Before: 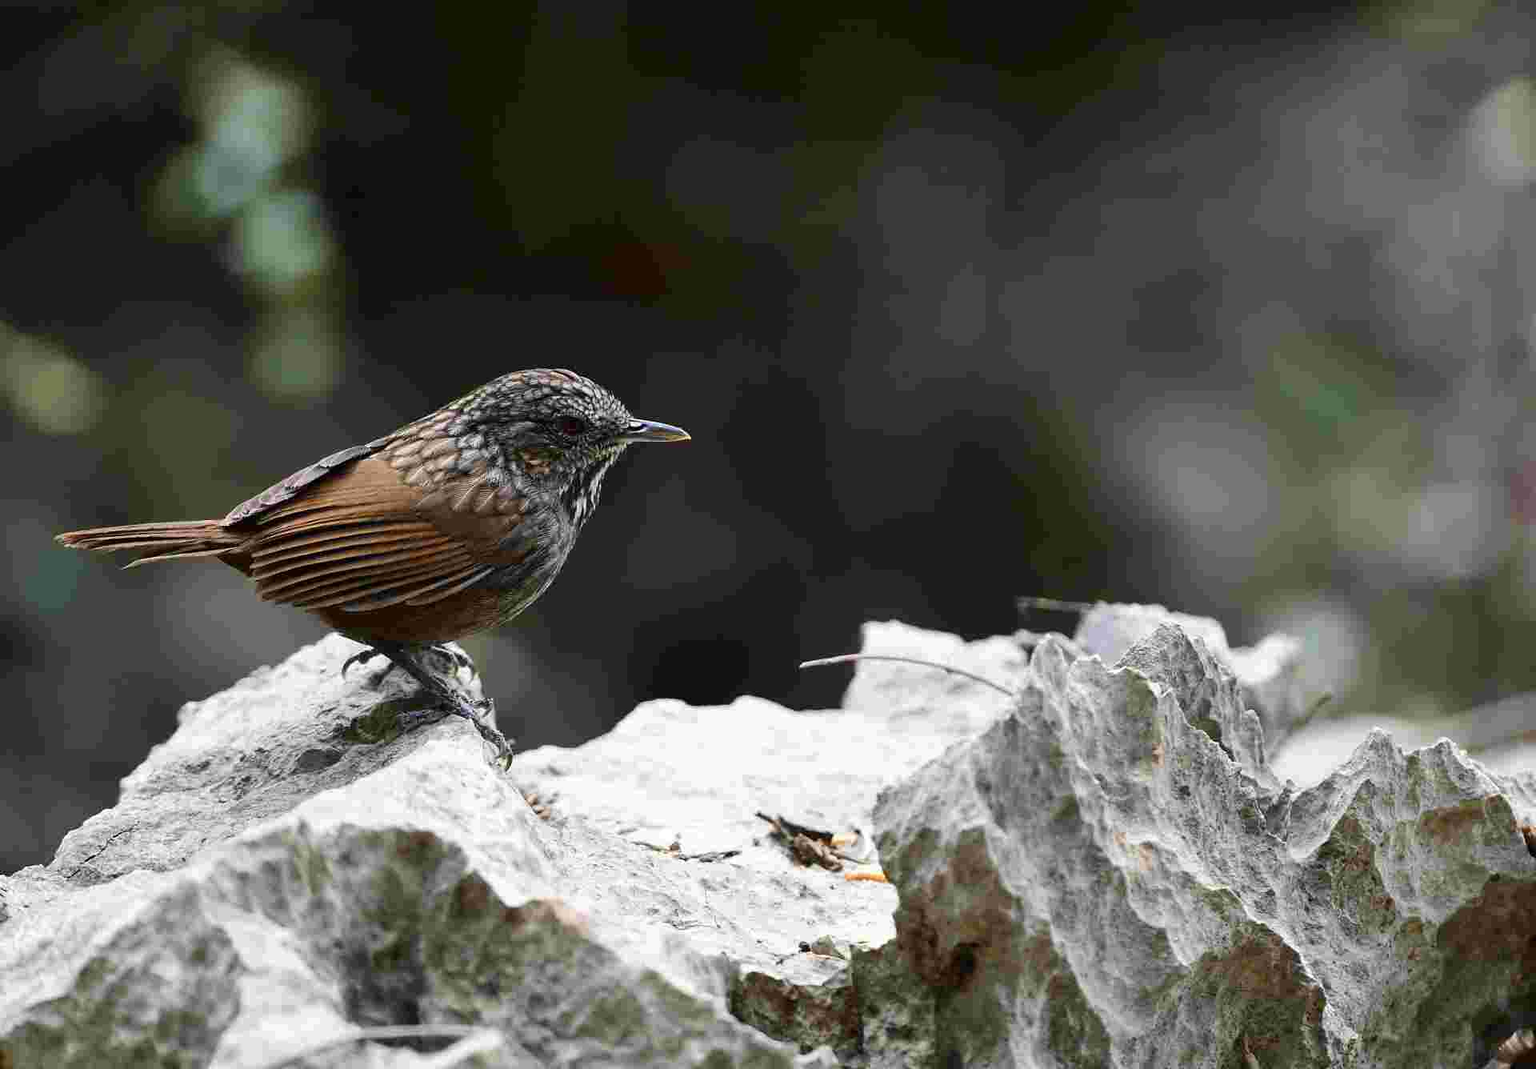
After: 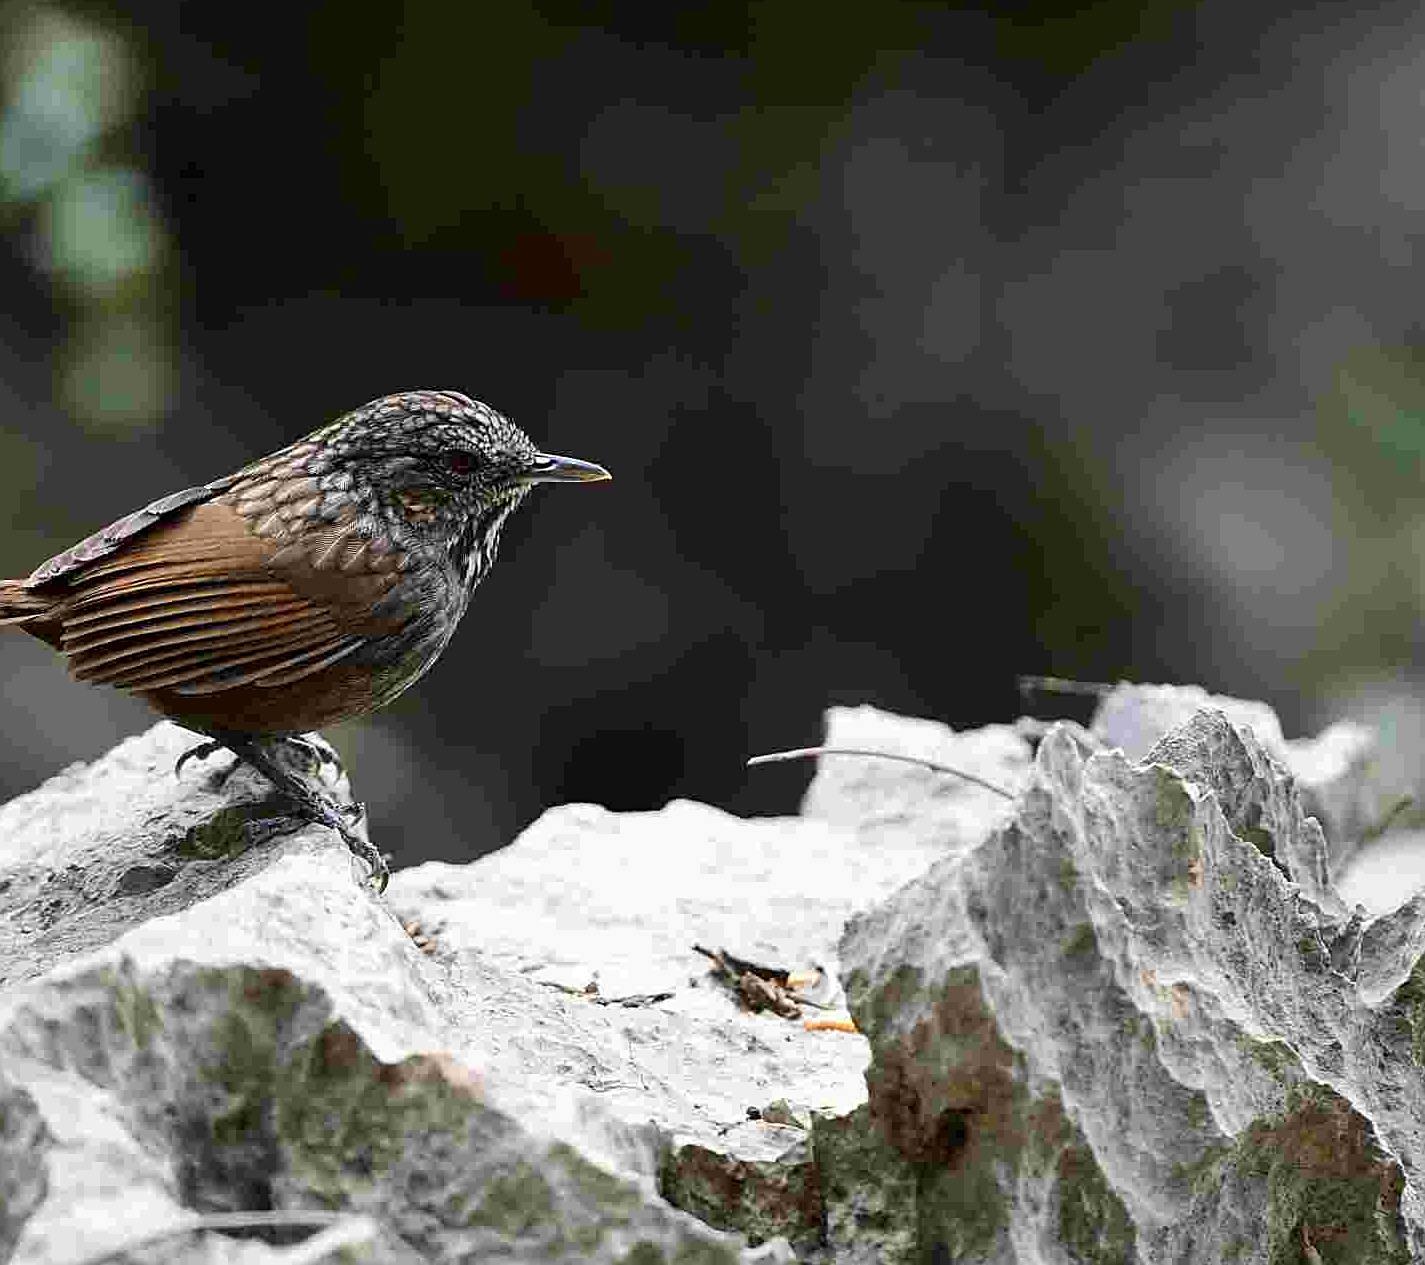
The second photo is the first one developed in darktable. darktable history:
exposure: black level correction 0.001, exposure 0.014 EV, compensate highlight preservation false
crop and rotate: left 13.15%, top 5.251%, right 12.609%
sharpen: on, module defaults
